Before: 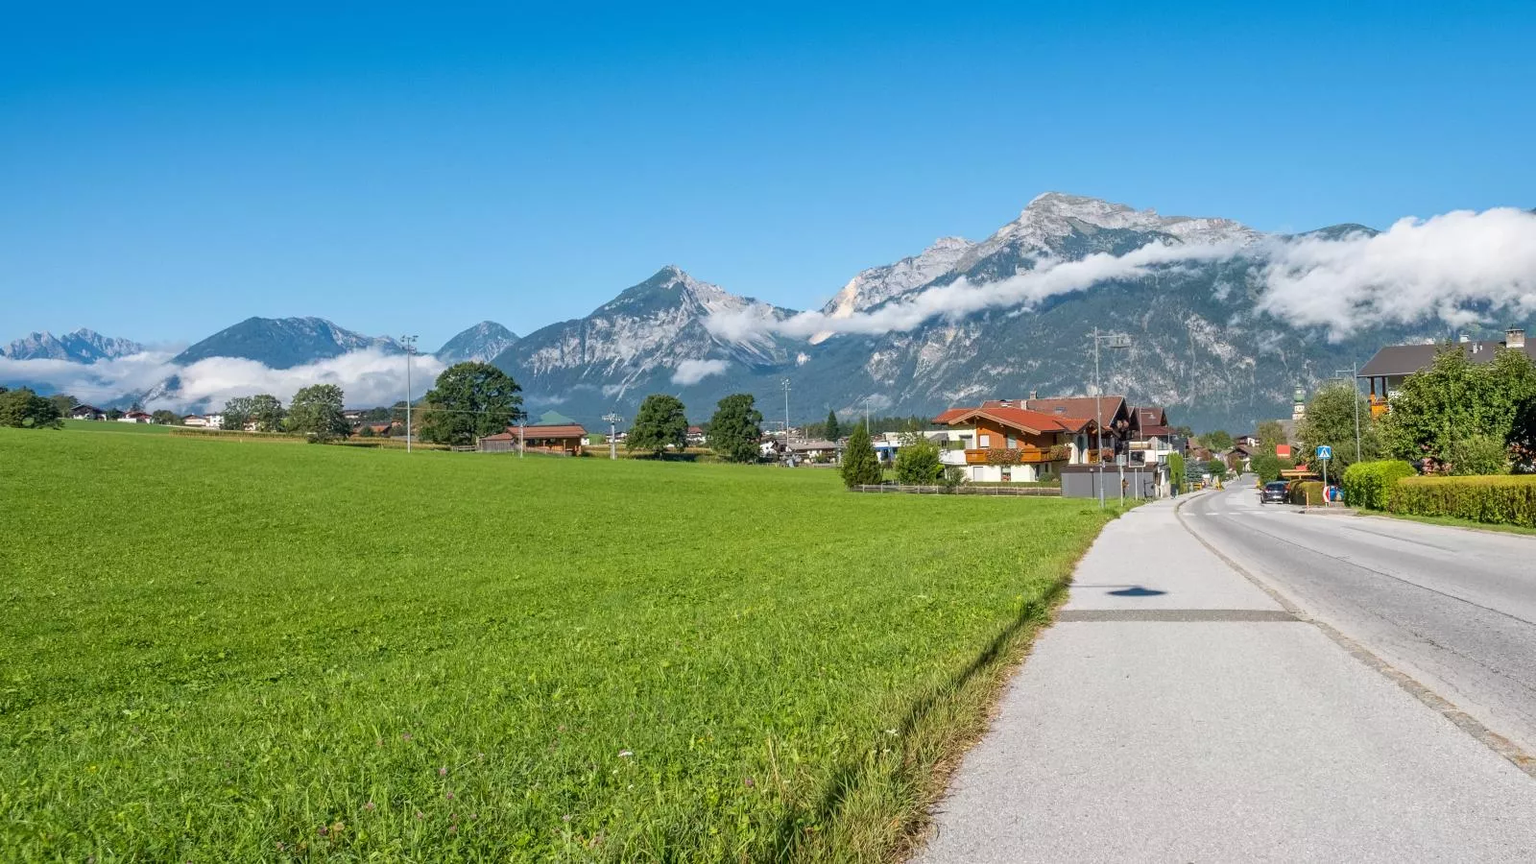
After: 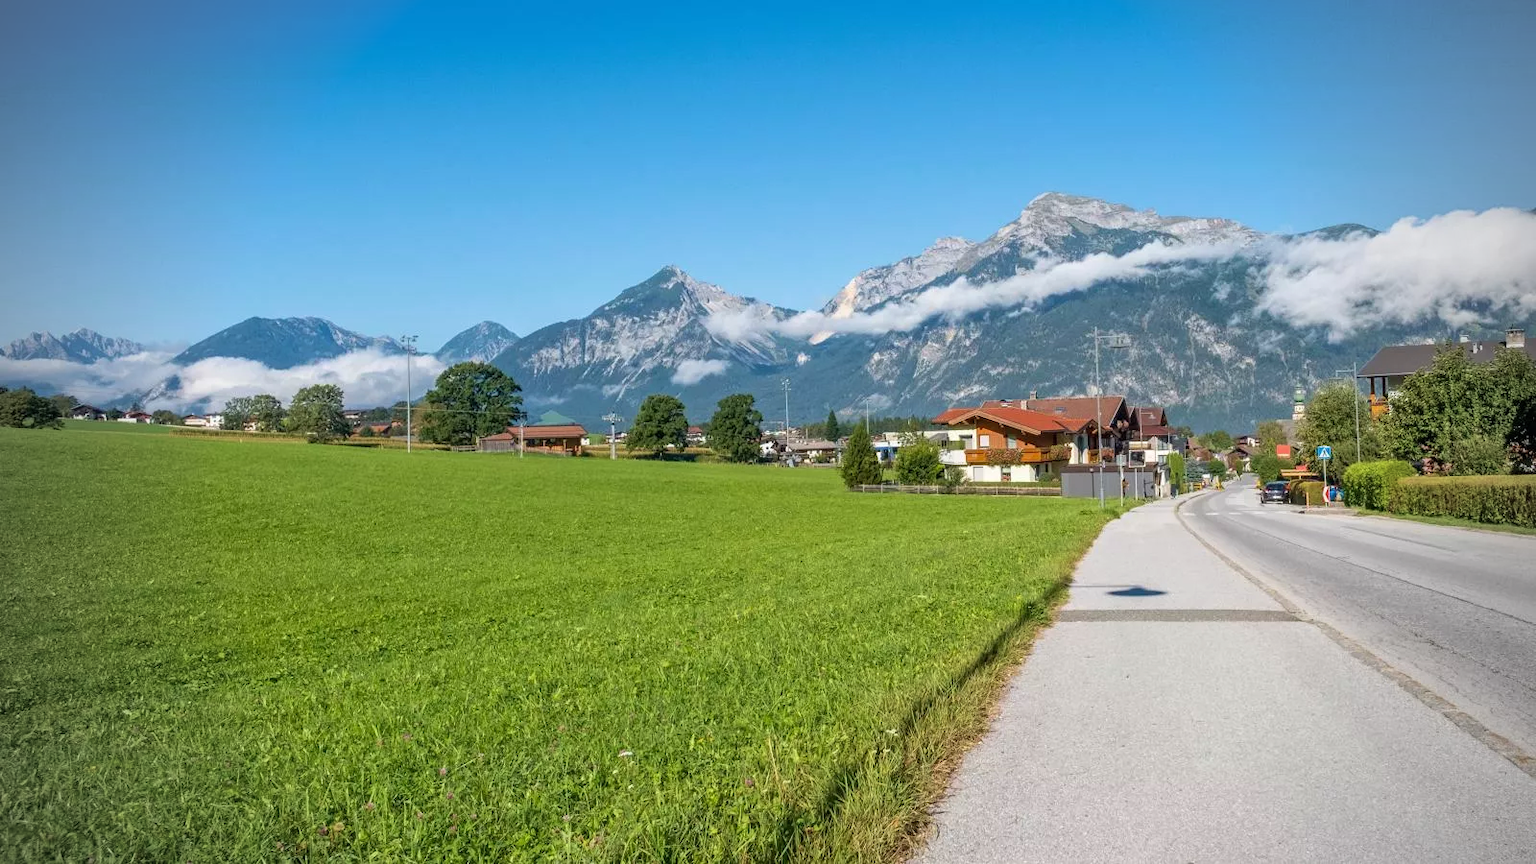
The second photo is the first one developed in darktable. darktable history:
velvia: strength 15%
vignetting: fall-off start 71.74%
